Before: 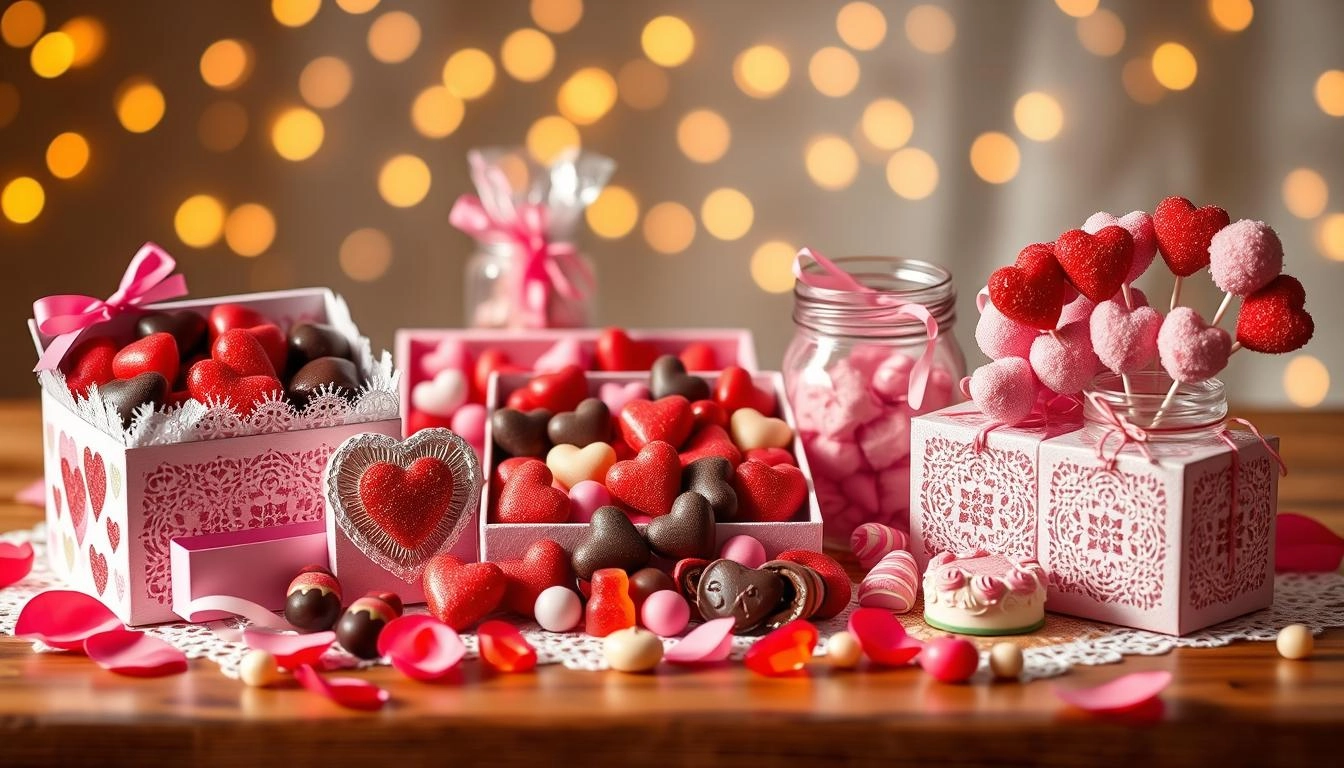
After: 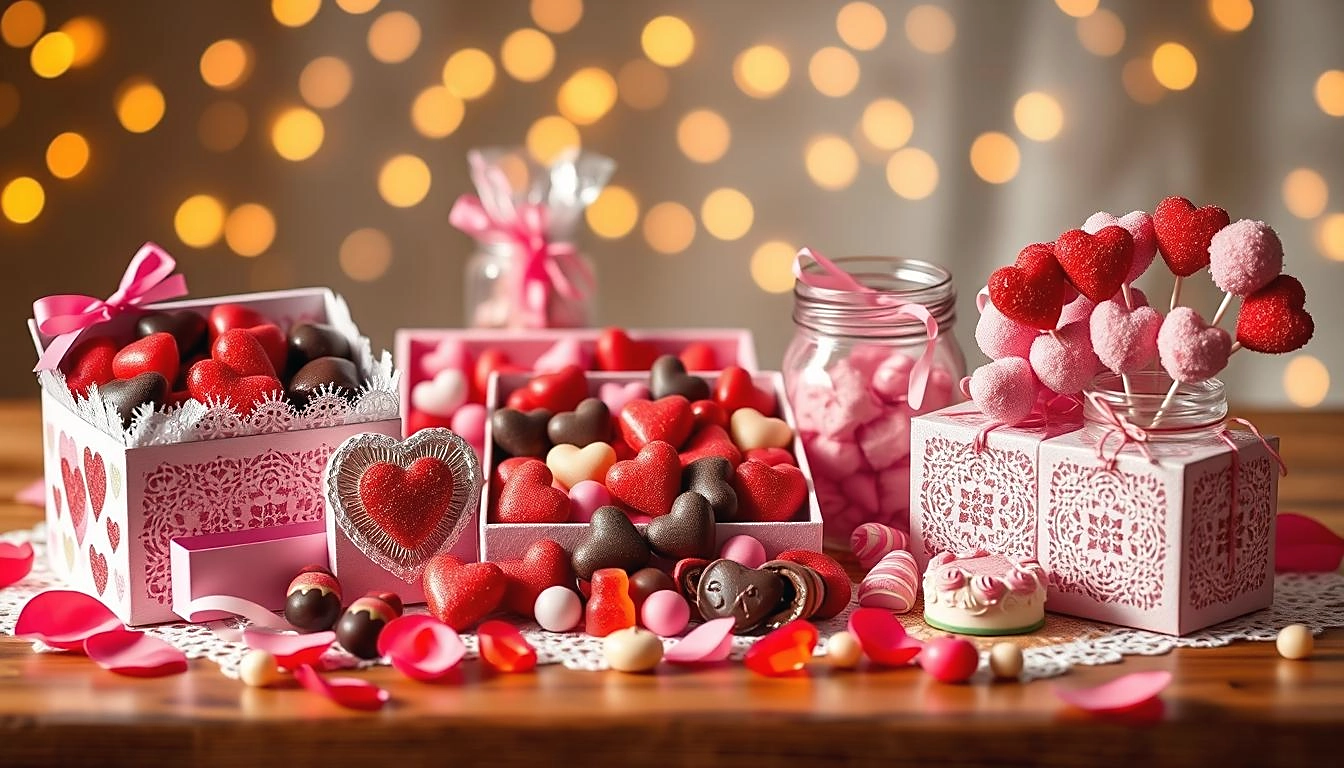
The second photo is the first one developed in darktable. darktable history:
sharpen: radius 1.864, amount 0.398, threshold 1.271
color balance: mode lift, gamma, gain (sRGB), lift [1, 1, 1.022, 1.026]
